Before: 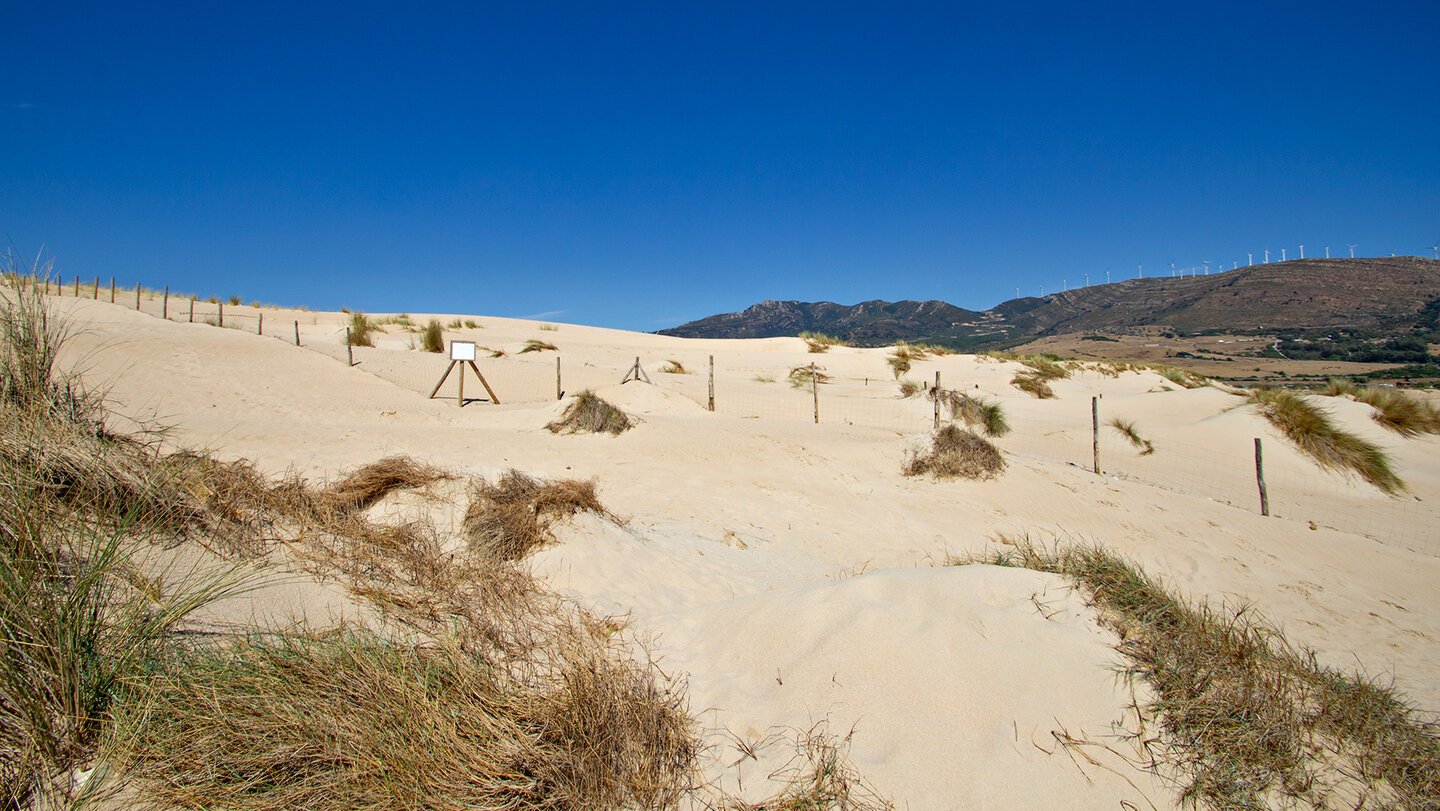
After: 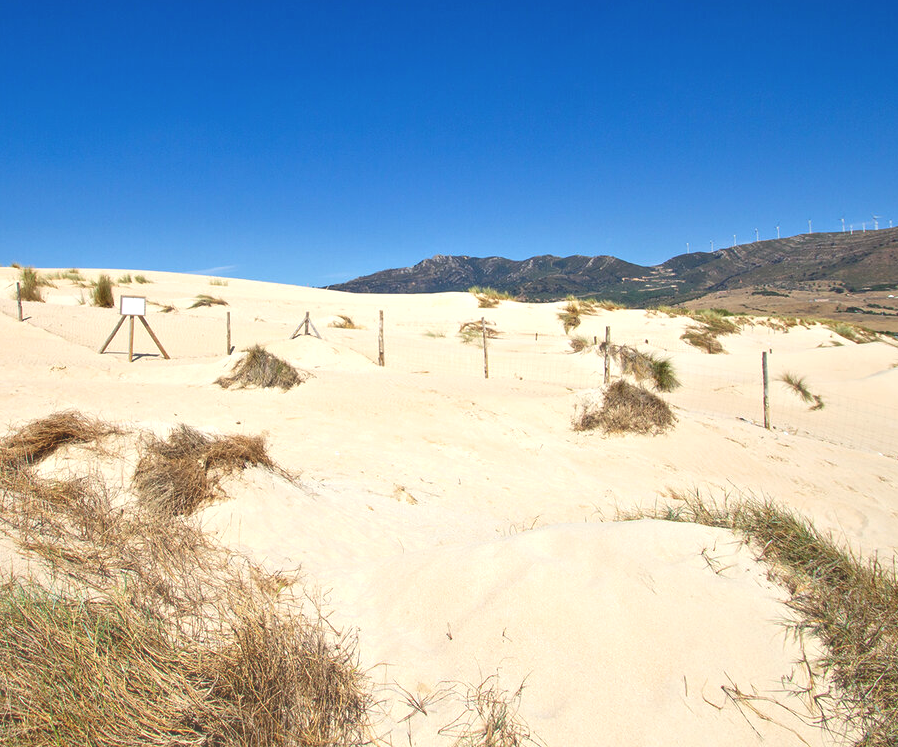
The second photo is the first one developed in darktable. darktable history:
haze removal: strength -0.1, adaptive false
exposure: black level correction 0.001, exposure 0.5 EV, compensate exposure bias true, compensate highlight preservation false
crop and rotate: left 22.918%, top 5.629%, right 14.711%, bottom 2.247%
